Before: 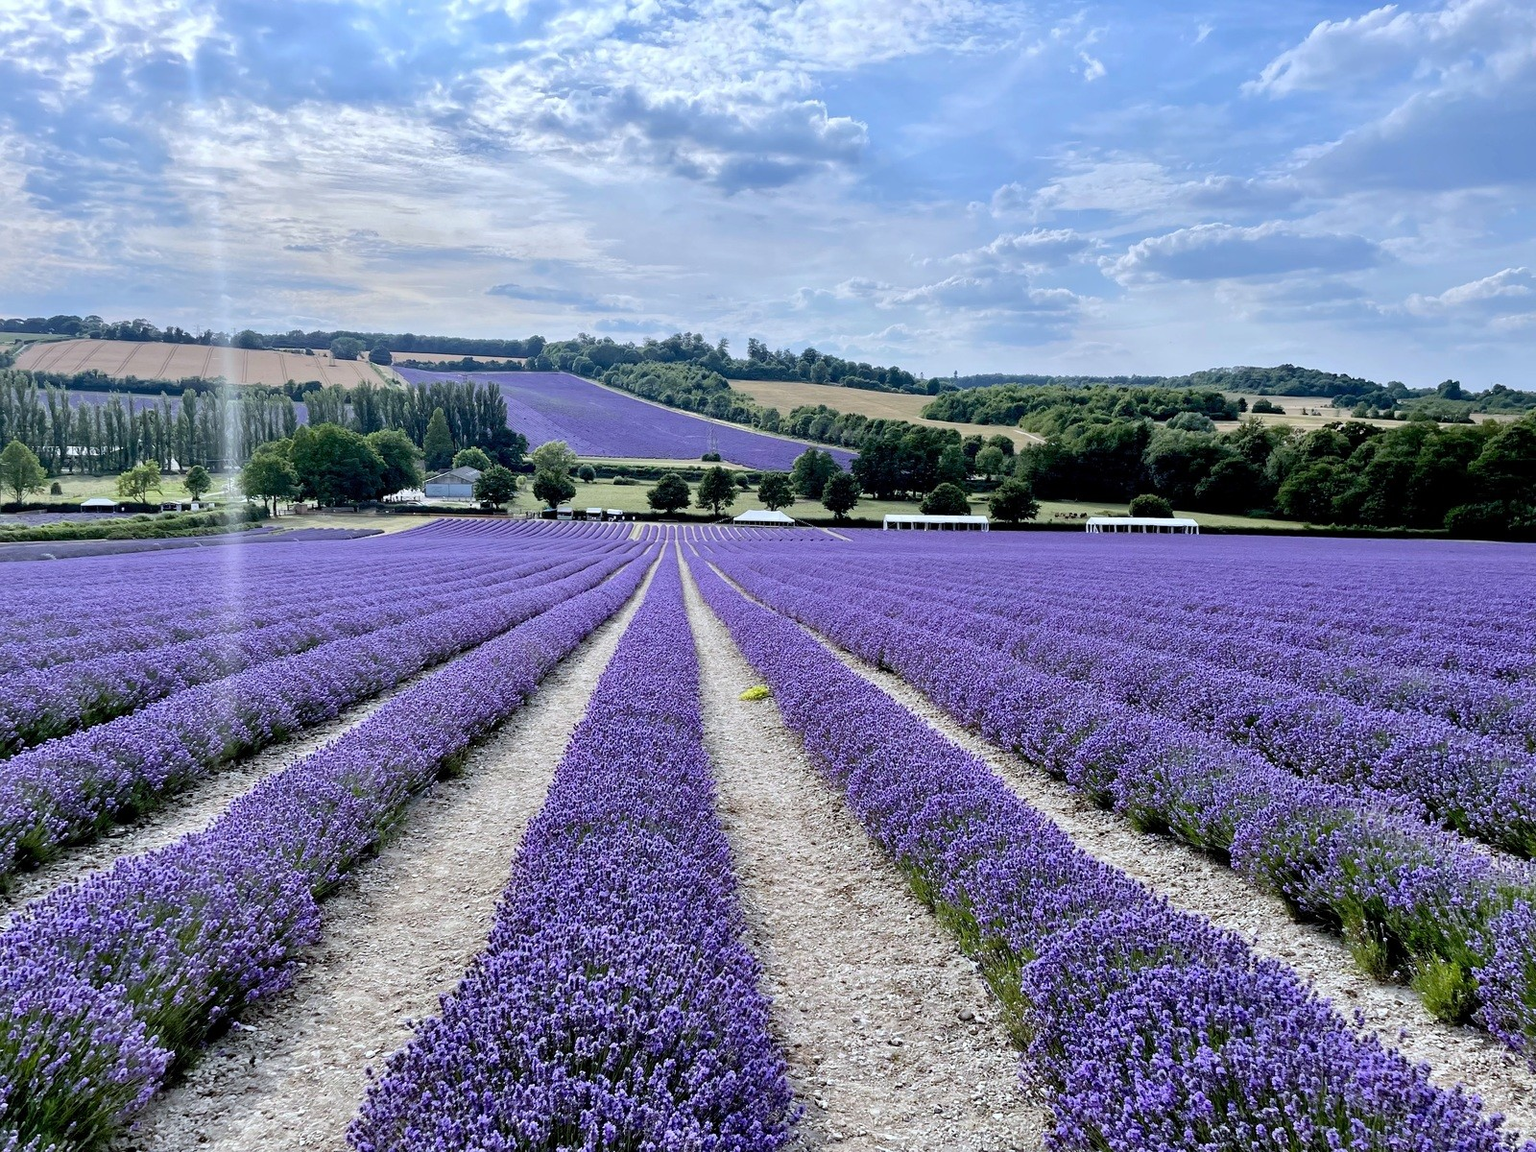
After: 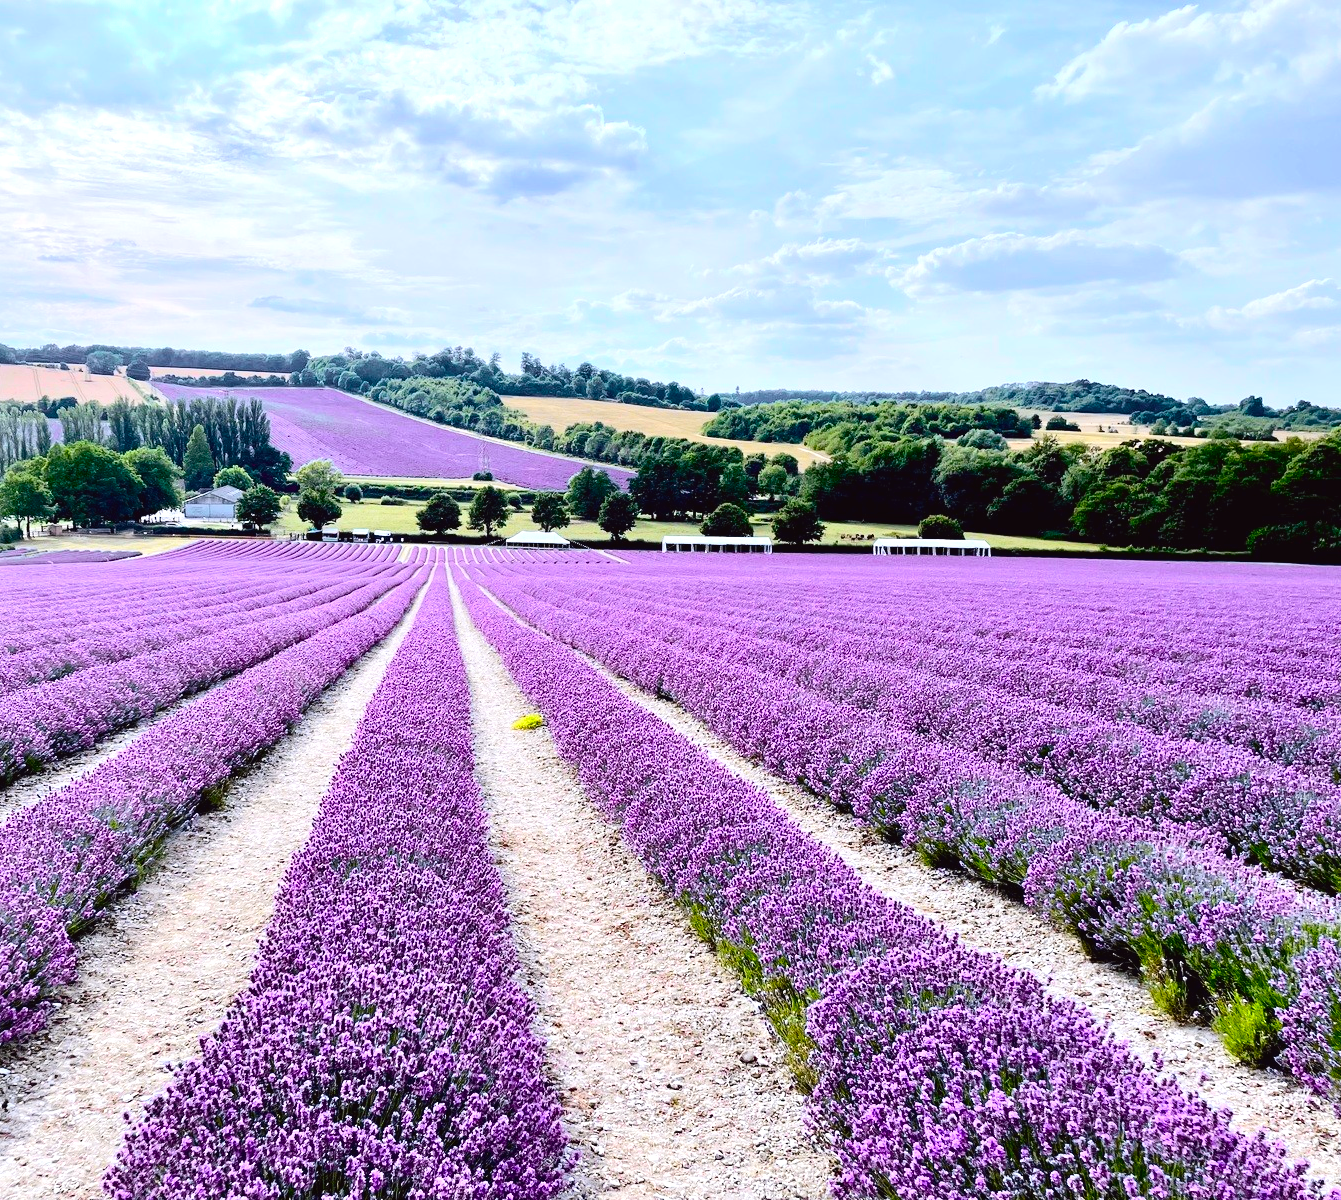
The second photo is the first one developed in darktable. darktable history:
exposure: black level correction 0.001, exposure 0.5 EV, compensate exposure bias true, compensate highlight preservation false
tone curve: curves: ch0 [(0, 0.023) (0.103, 0.087) (0.295, 0.297) (0.445, 0.531) (0.553, 0.665) (0.735, 0.843) (0.994, 1)]; ch1 [(0, 0) (0.414, 0.395) (0.447, 0.447) (0.485, 0.5) (0.512, 0.524) (0.542, 0.581) (0.581, 0.632) (0.646, 0.715) (1, 1)]; ch2 [(0, 0) (0.369, 0.388) (0.449, 0.431) (0.478, 0.471) (0.516, 0.517) (0.579, 0.624) (0.674, 0.775) (1, 1)], color space Lab, independent channels, preserve colors none
crop: left 16.145%
